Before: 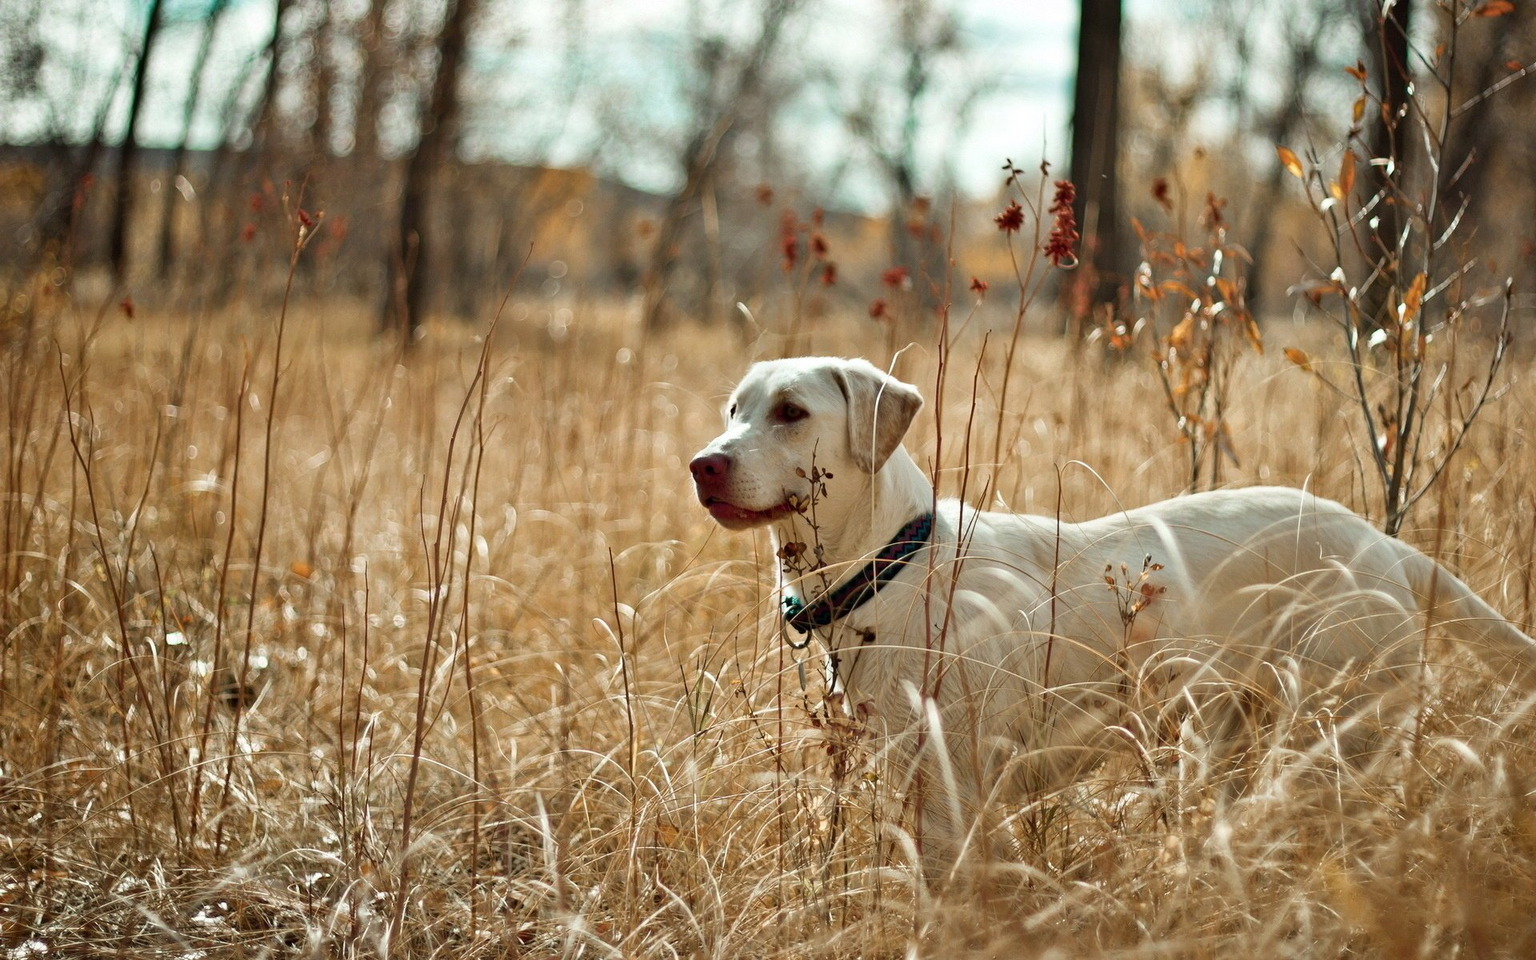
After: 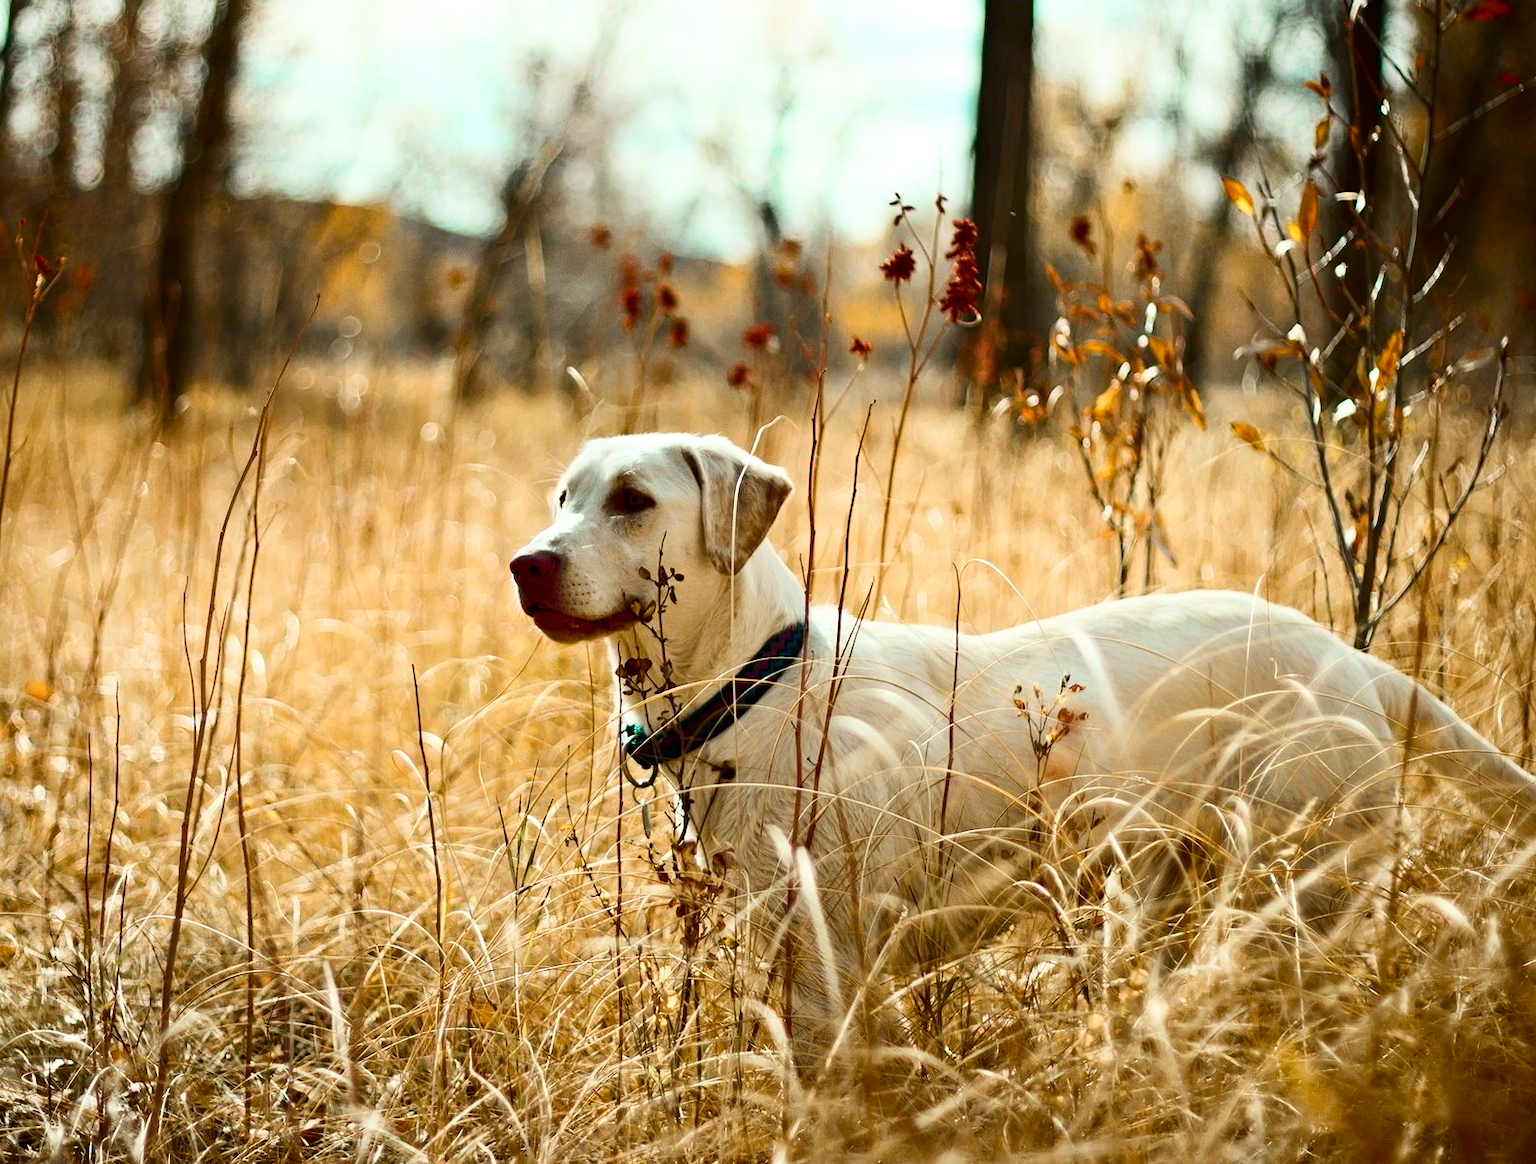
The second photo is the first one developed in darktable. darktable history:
crop: left 17.582%, bottom 0.031%
contrast brightness saturation: contrast 0.28
shadows and highlights: shadows -90, highlights 90, soften with gaussian
color balance rgb: perceptual saturation grading › global saturation 30%, global vibrance 20%
